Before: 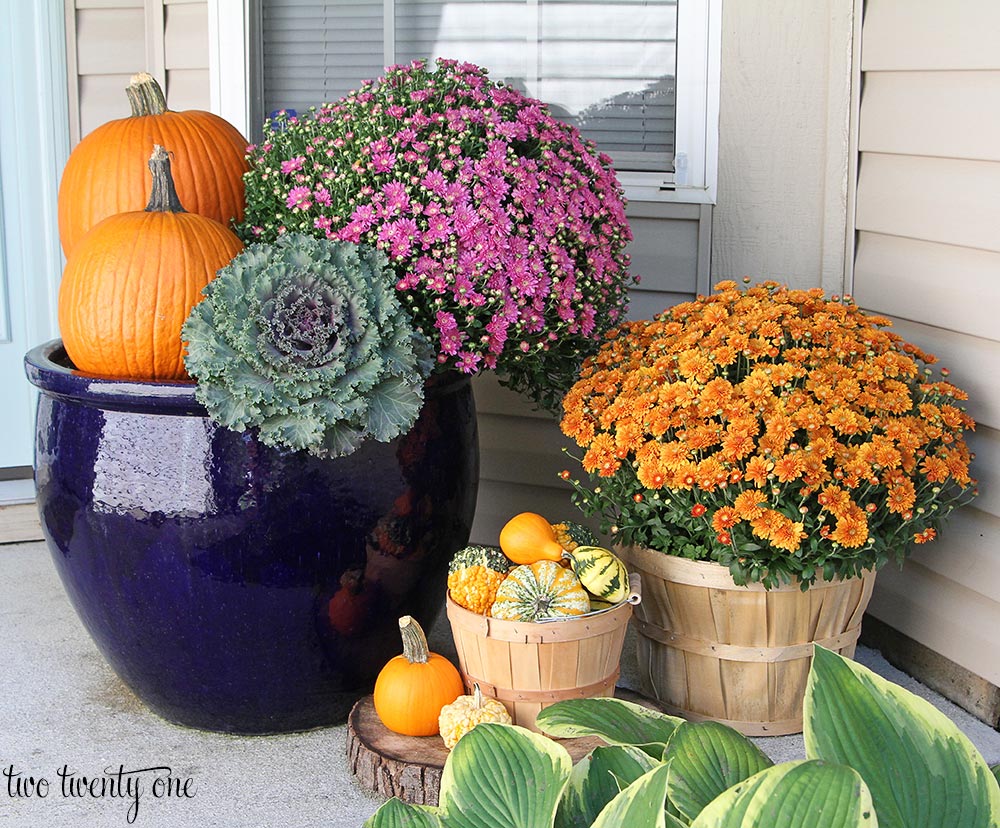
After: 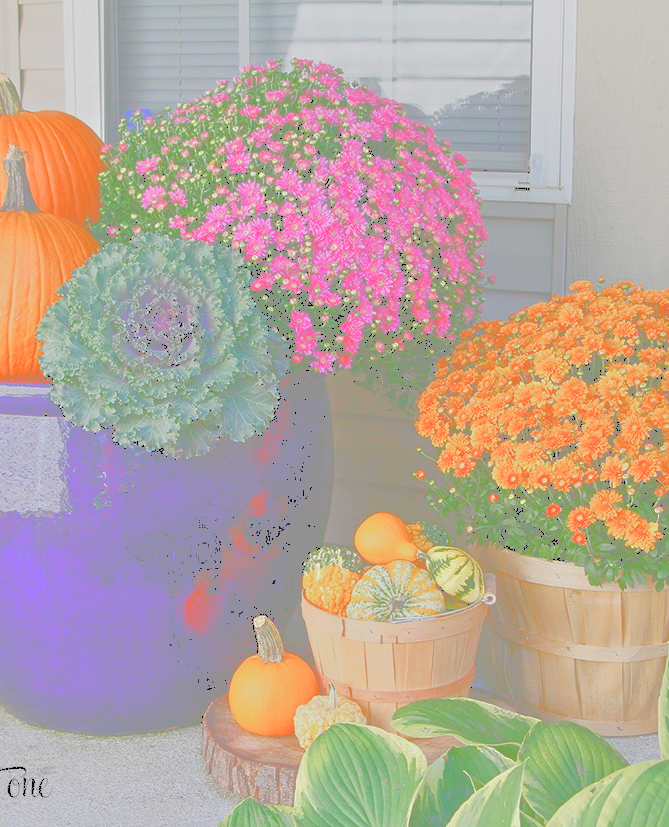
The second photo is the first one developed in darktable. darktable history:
color balance rgb: perceptual saturation grading › global saturation 20%, perceptual saturation grading › highlights -49.543%, perceptual saturation grading › shadows 25.324%, contrast -9.988%
crop and rotate: left 14.508%, right 18.592%
exposure: black level correction 0.002, exposure -0.1 EV, compensate exposure bias true, compensate highlight preservation false
tone curve: curves: ch0 [(0, 0) (0.003, 0.6) (0.011, 0.6) (0.025, 0.601) (0.044, 0.601) (0.069, 0.601) (0.1, 0.601) (0.136, 0.602) (0.177, 0.605) (0.224, 0.609) (0.277, 0.615) (0.335, 0.625) (0.399, 0.633) (0.468, 0.654) (0.543, 0.676) (0.623, 0.71) (0.709, 0.753) (0.801, 0.802) (0.898, 0.85) (1, 1)], color space Lab, independent channels, preserve colors none
tone equalizer: -8 EV 0.967 EV, -7 EV 0.997 EV, -6 EV 1.01 EV, -5 EV 0.991 EV, -4 EV 1.02 EV, -3 EV 0.72 EV, -2 EV 0.484 EV, -1 EV 0.243 EV
